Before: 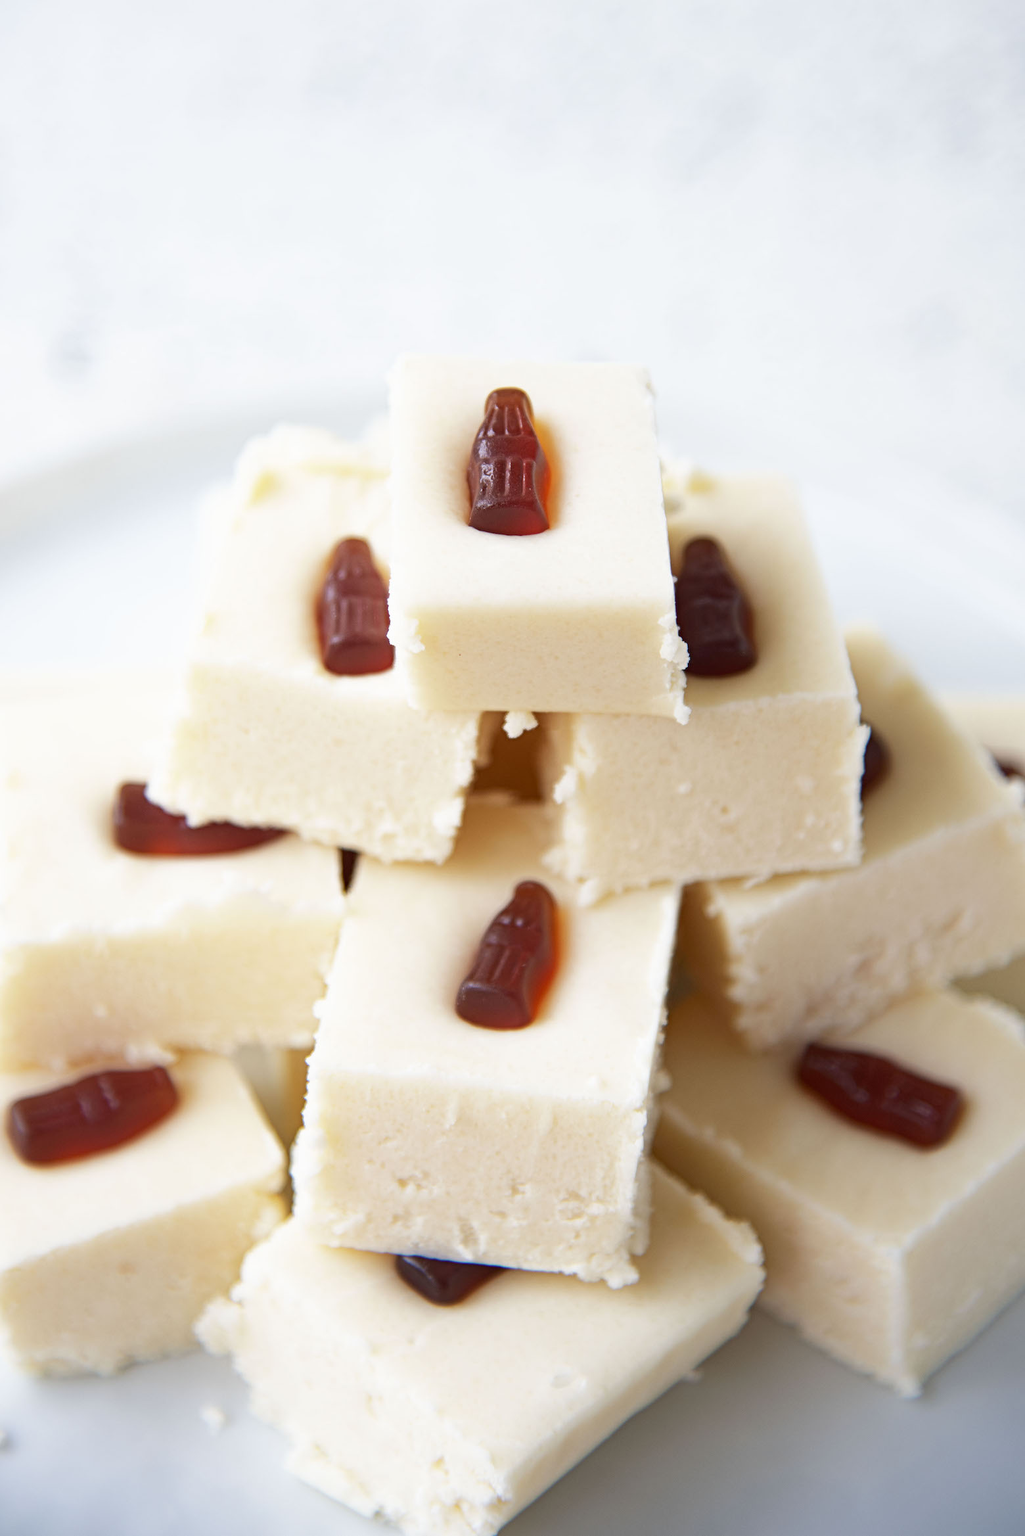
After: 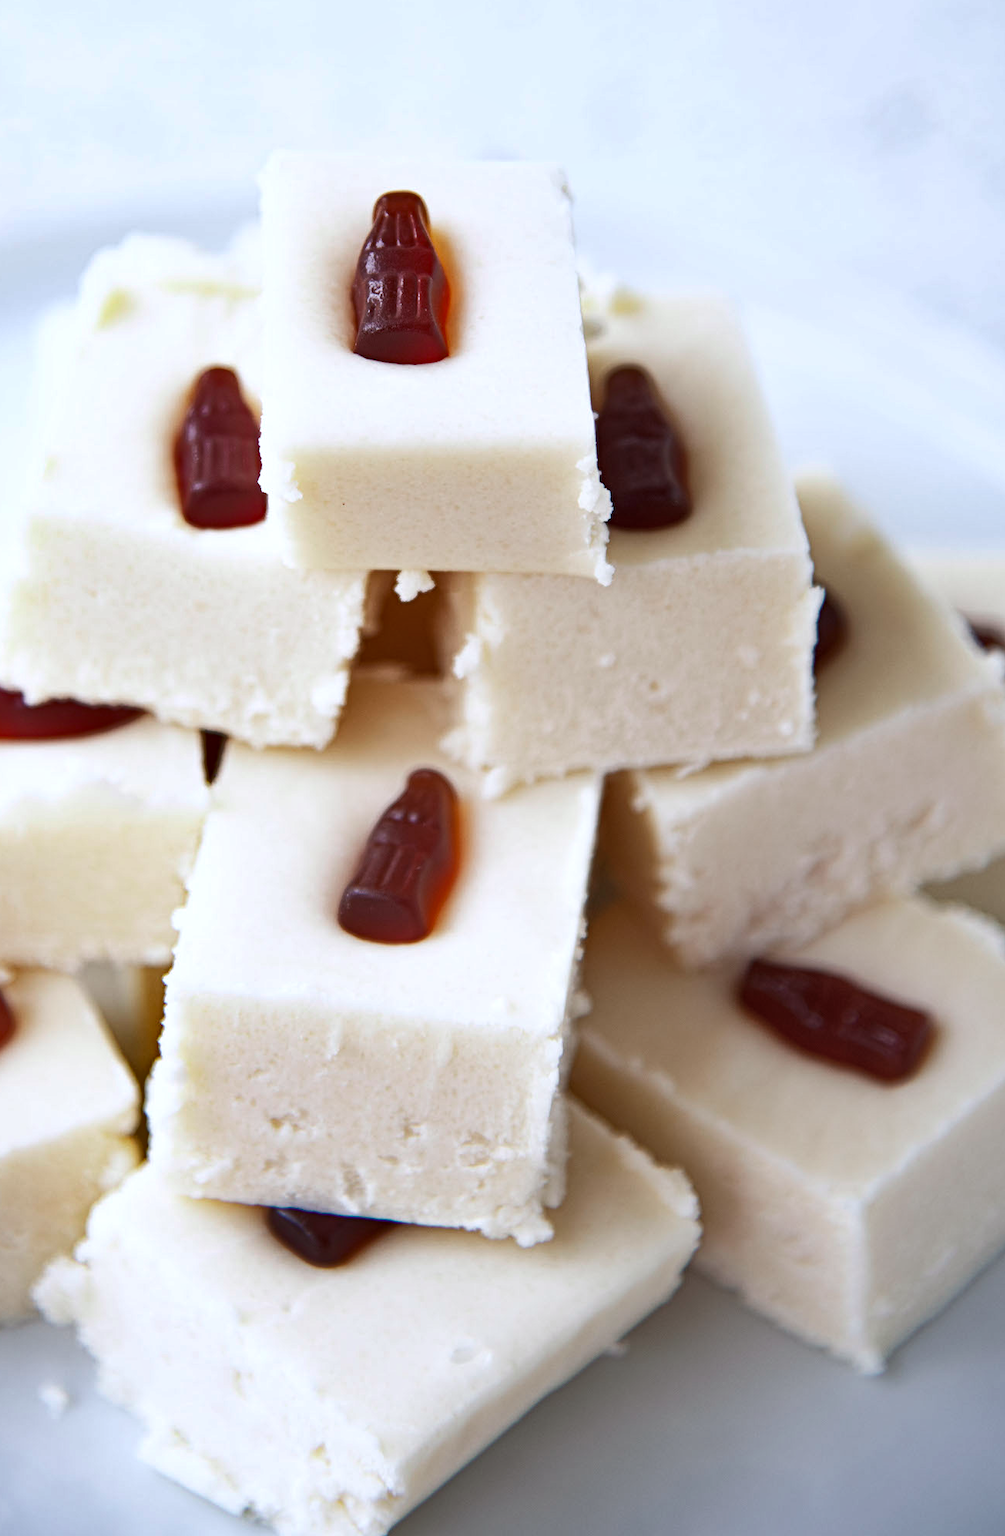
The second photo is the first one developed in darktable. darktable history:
crop: left 16.306%, top 14.645%
contrast brightness saturation: contrast 0.095, saturation -0.373
color calibration: output R [0.948, 0.091, -0.04, 0], output G [-0.3, 1.384, -0.085, 0], output B [-0.108, 0.061, 1.08, 0], illuminant as shot in camera, x 0.358, y 0.373, temperature 4628.91 K, saturation algorithm version 1 (2020)
local contrast: highlights 103%, shadows 97%, detail 119%, midtone range 0.2
shadows and highlights: shadows 58.74, highlights color adjustment 89.54%, soften with gaussian
